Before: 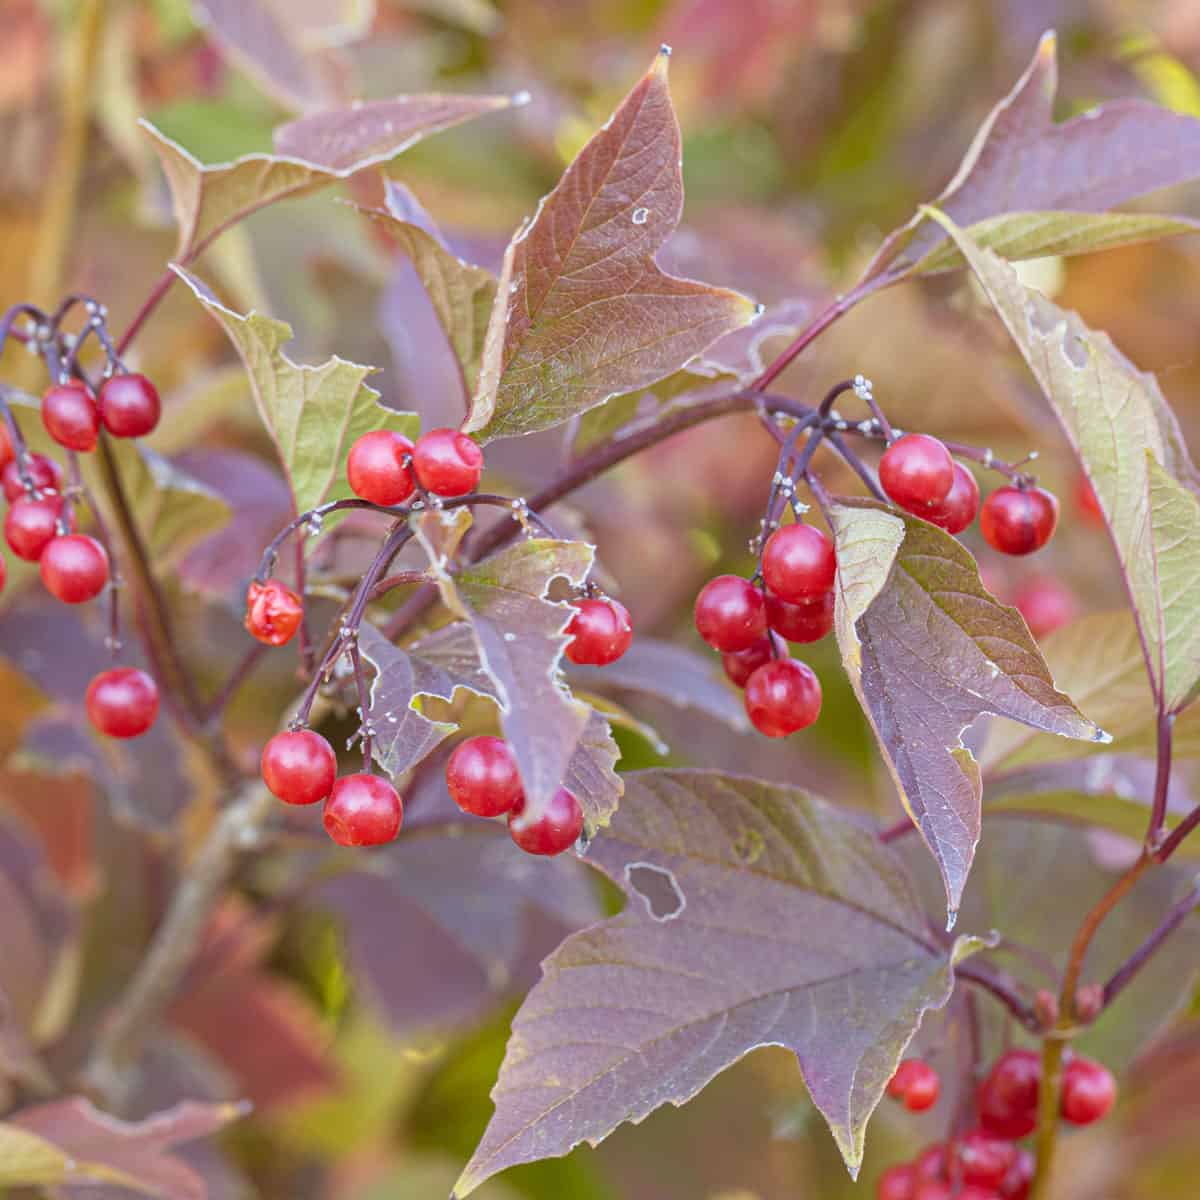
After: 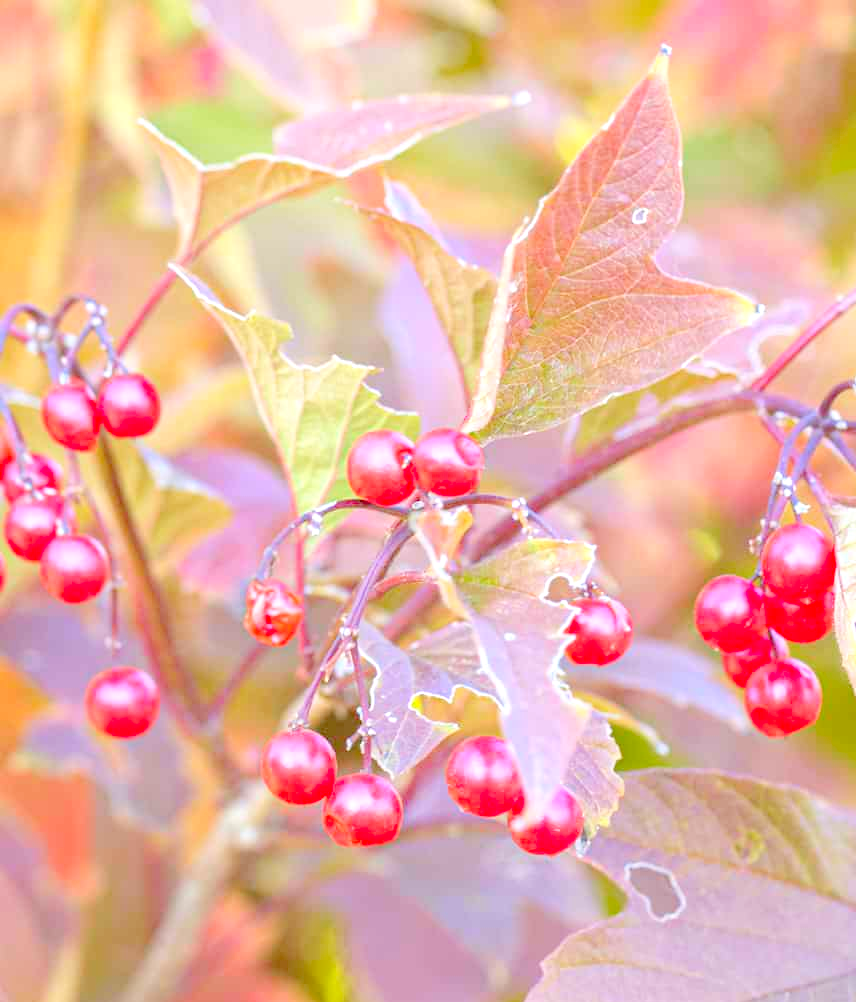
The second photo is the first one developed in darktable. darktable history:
crop: right 28.66%, bottom 16.444%
levels: levels [0.008, 0.318, 0.836]
